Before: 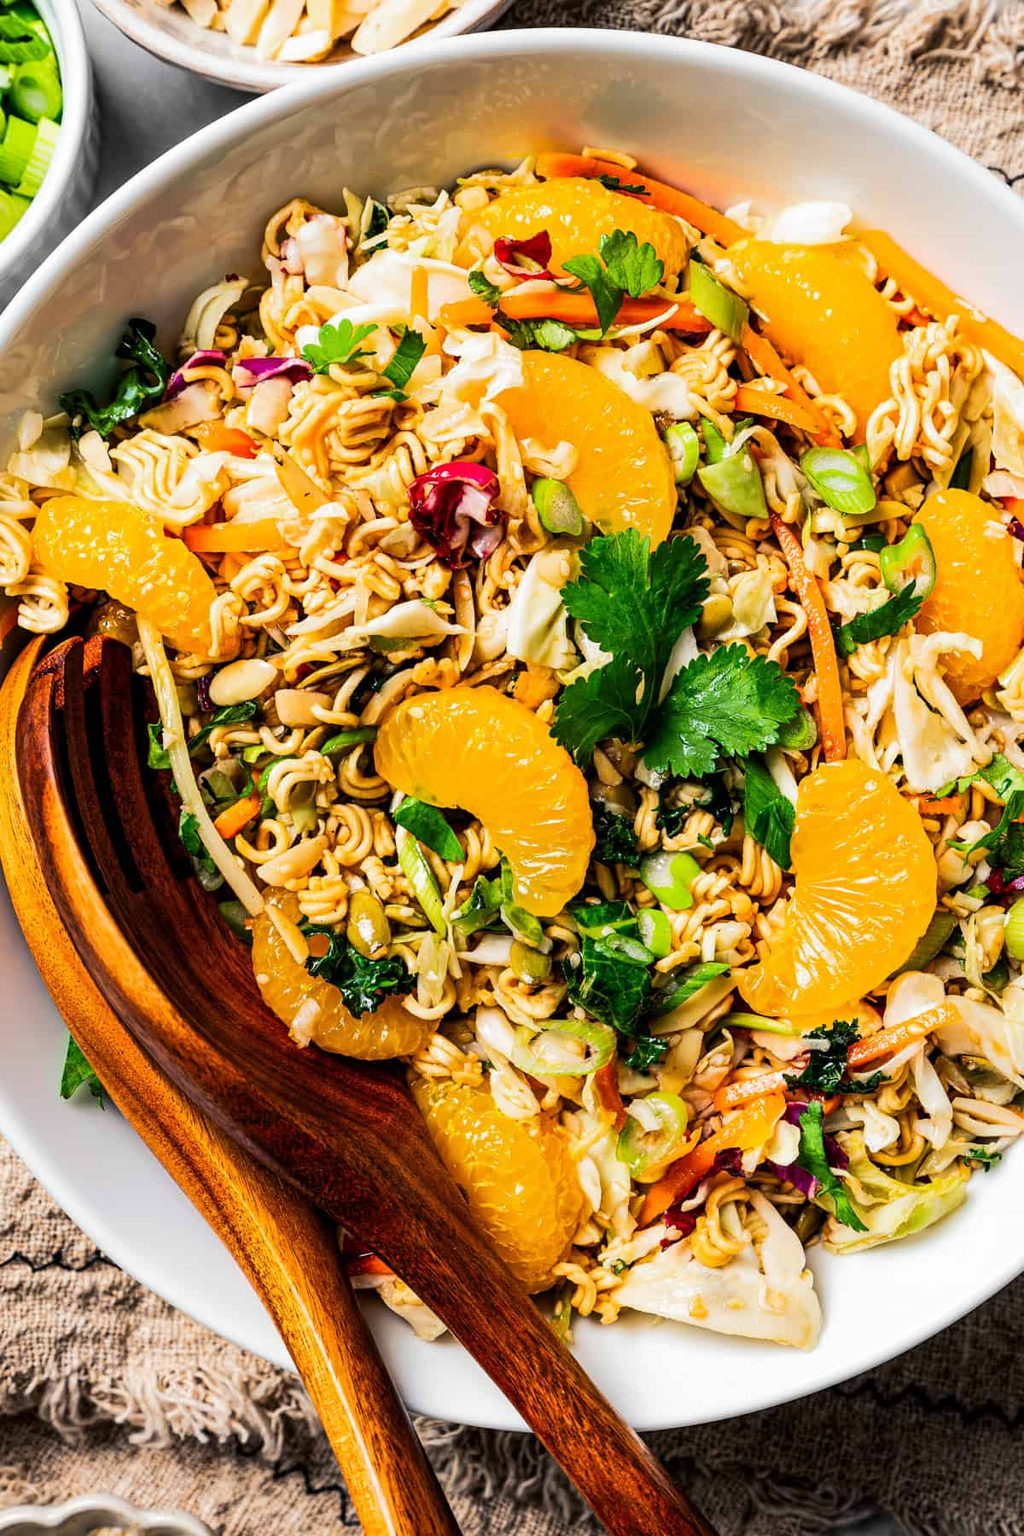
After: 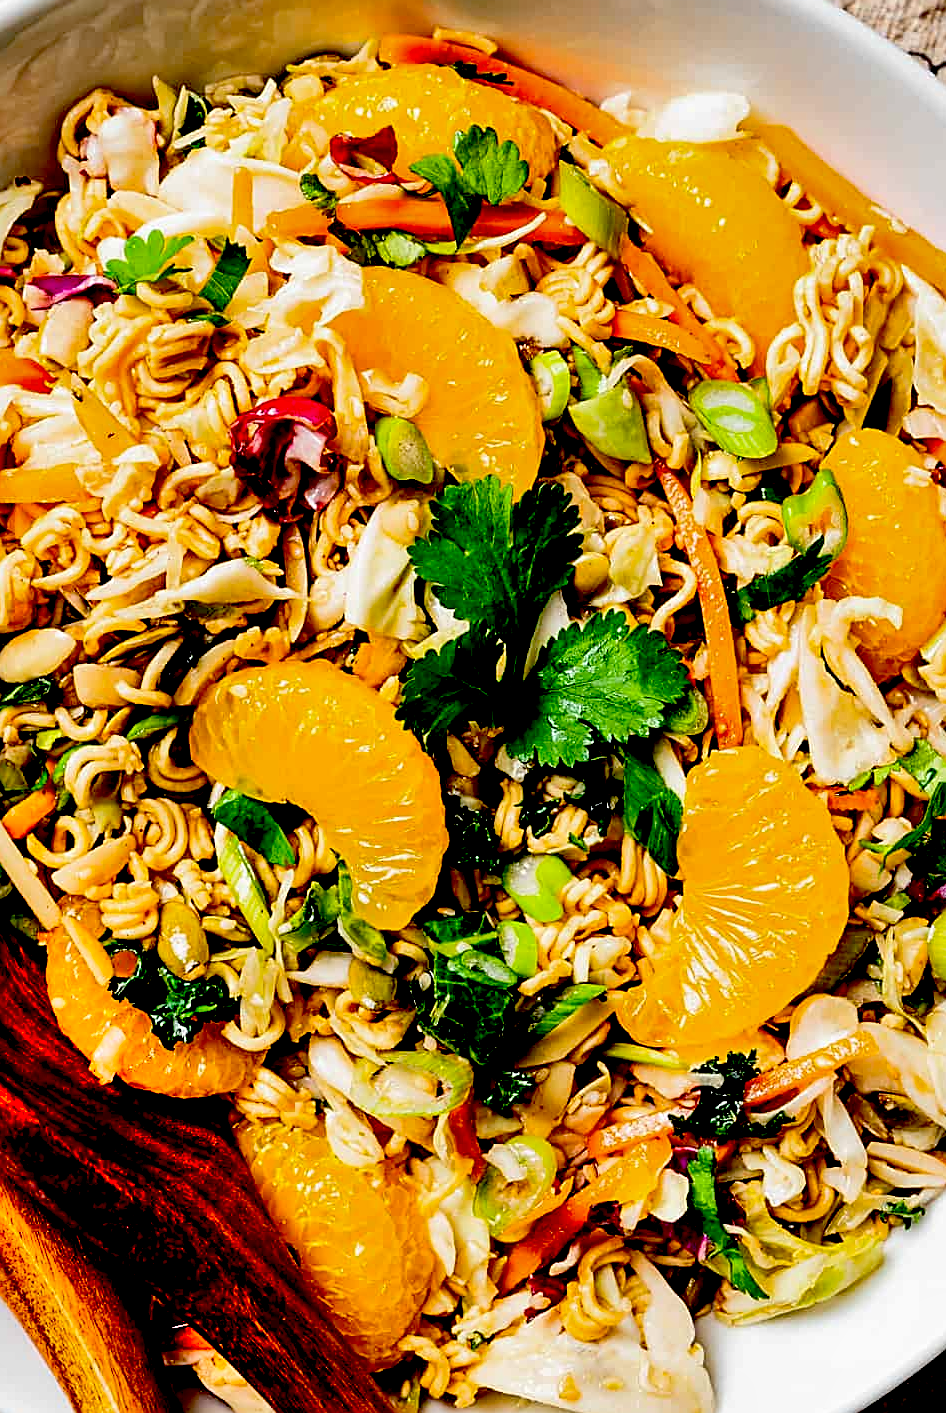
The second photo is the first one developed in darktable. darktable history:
crop and rotate: left 20.788%, top 8.006%, right 0.322%, bottom 13.473%
sharpen: on, module defaults
exposure: black level correction 0.055, exposure -0.038 EV, compensate exposure bias true, compensate highlight preservation false
shadows and highlights: soften with gaussian
